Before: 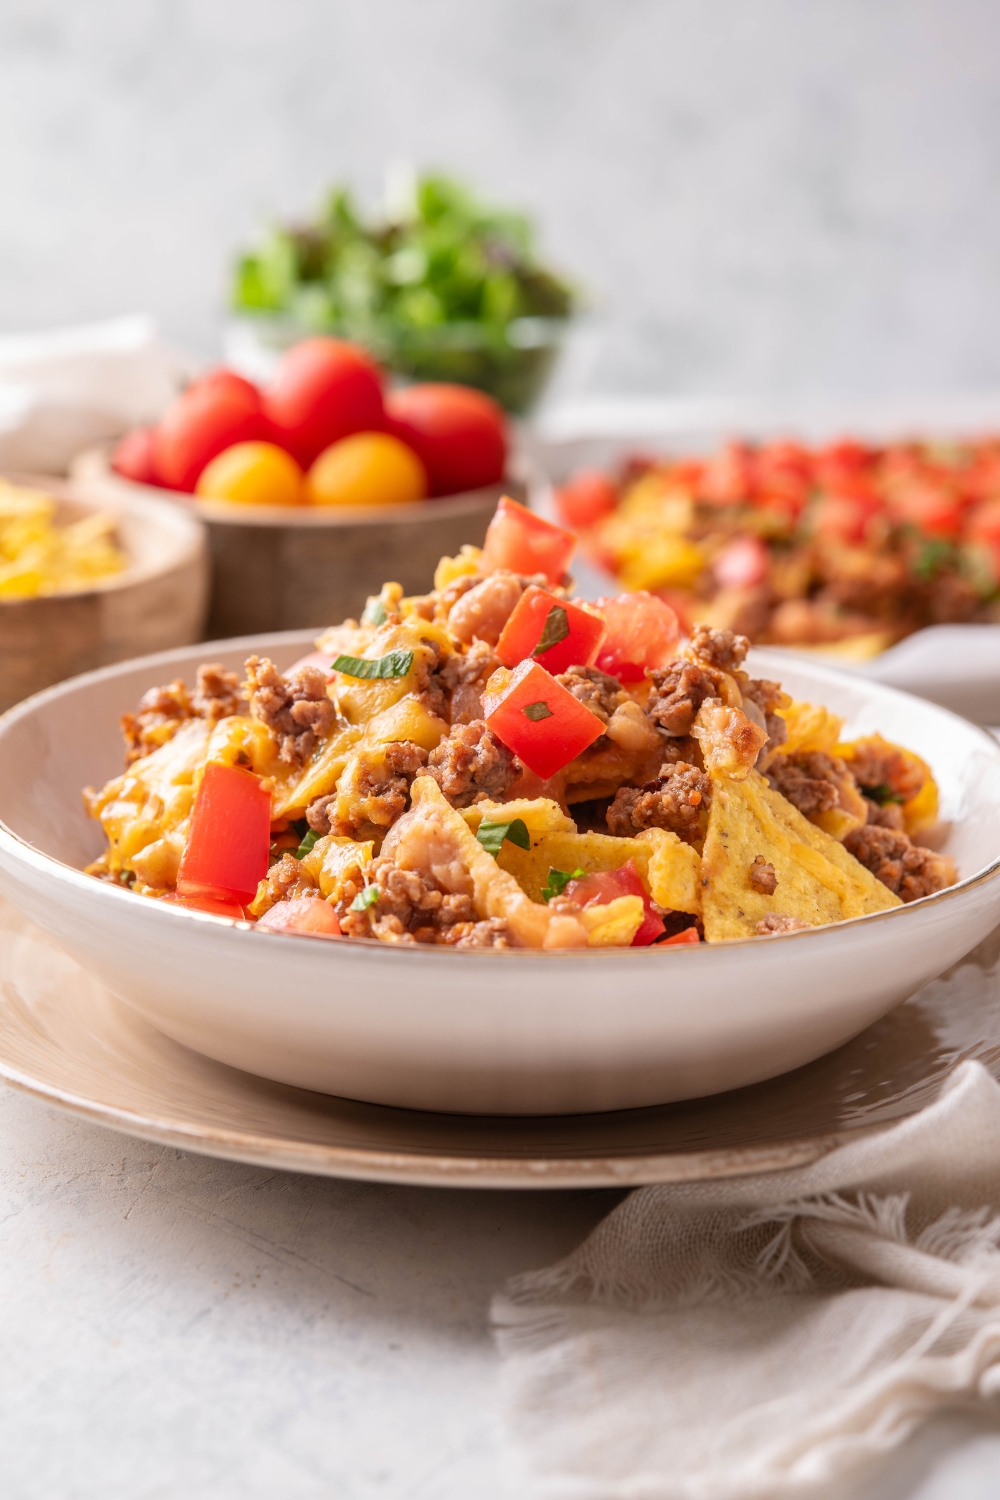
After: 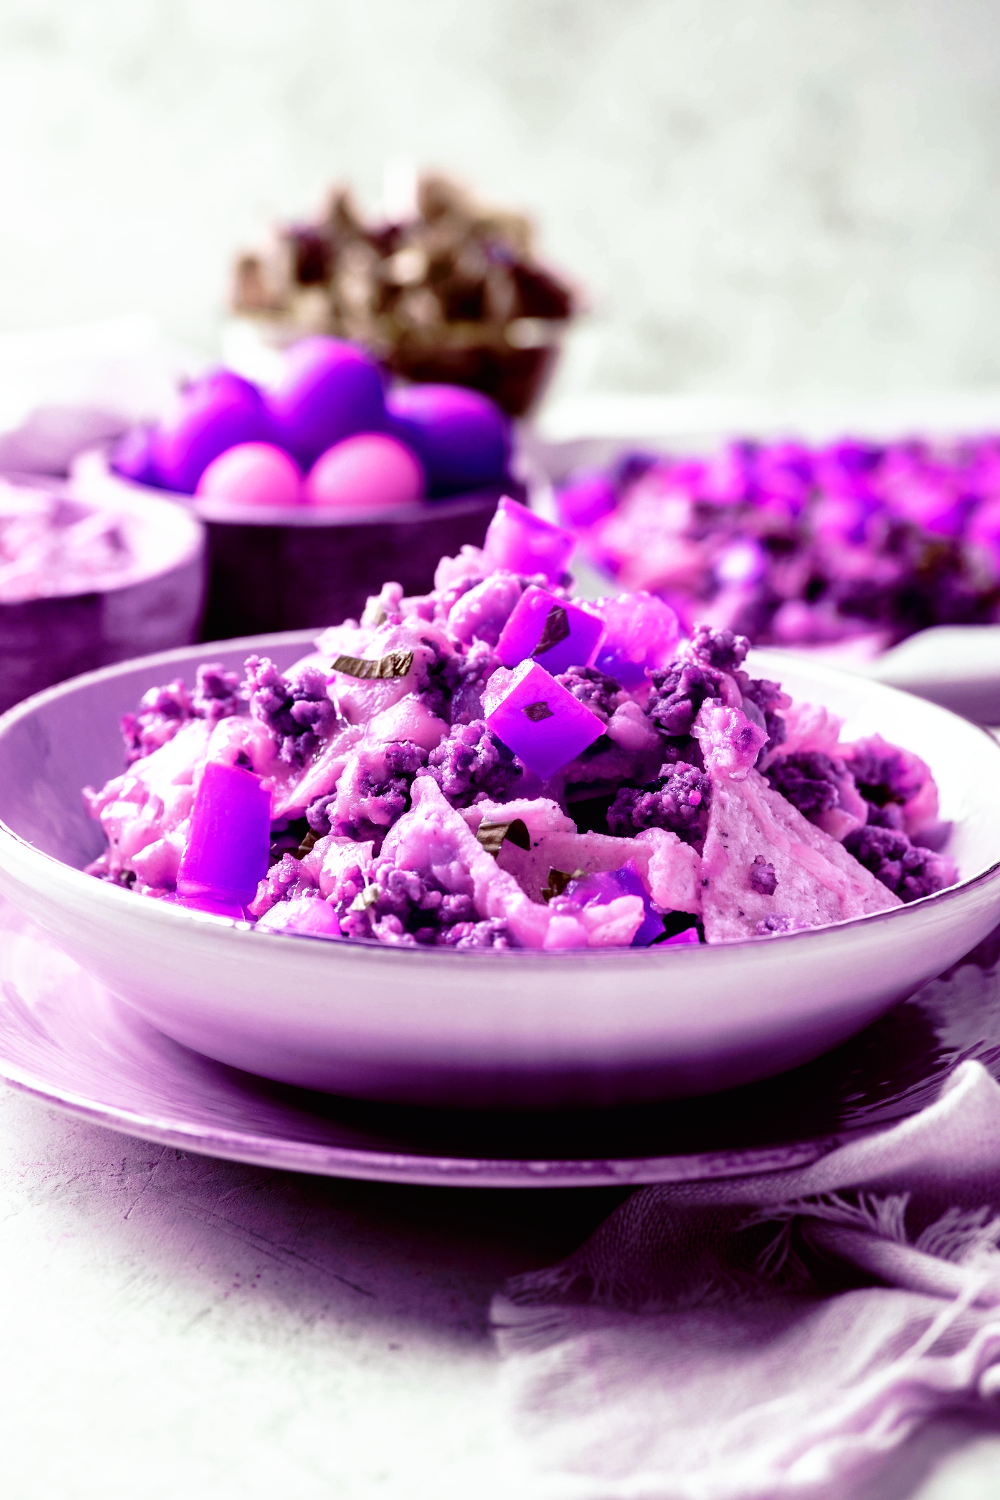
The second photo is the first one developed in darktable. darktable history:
tone curve: curves: ch0 [(0, 0) (0.003, 0.008) (0.011, 0.008) (0.025, 0.008) (0.044, 0.008) (0.069, 0.006) (0.1, 0.006) (0.136, 0.006) (0.177, 0.008) (0.224, 0.012) (0.277, 0.026) (0.335, 0.083) (0.399, 0.165) (0.468, 0.292) (0.543, 0.416) (0.623, 0.535) (0.709, 0.692) (0.801, 0.853) (0.898, 0.981) (1, 1)], preserve colors none
color look up table: target L [97.23, 97.43, 76.68, 85.68, 84.07, 81.73, 78.16, 70.56, 56.93, 44.95, 48.63, 21.68, 200, 74.68, 72.92, 63.97, 63.36, 58.64, 46.18, 44.21, 35.65, 30.37, 32.96, 7.491, 17.58, 81.34, 71.39, 71.23, 64.43, 55.89, 55.52, 50.14, 52.31, 58.42, 47.68, 61.93, 38.66, 36.14, 44, 0.168, 19.33, 0.091, 88.83, 76.48, 65.85, 63.21, 41.59, 31.03, 23.81], target a [-0.299, 0.947, 12.26, -26.56, 3.991, -20.03, -1.756, -4.609, -20.37, 10.01, 12.5, 17.08, 0, 20.73, 30.11, 19.15, 47.94, 52.54, 39.57, 26.74, 28.96, 22.41, 25.8, 44.98, 1.413, 2.499, 10.8, -10.72, -2.467, 26.68, 33.63, 21.64, -15.28, -17.01, -20.38, -17.53, 30.41, -0.294, -8.358, -0.068, 26.84, 0.423, -16.94, -33.61, -31.3, -32.98, -17.05, -11.03, -23.26], target b [3.745, -0.691, 21.95, 46.45, 7.376, 48.83, 41.62, 25.68, 29.17, 16.77, -0.068, 36.97, 0, -21.85, -17.08, -14.3, -34.85, -27.78, -62.7, -34.22, -43.09, -34.09, -17.38, -35.34, -3.55, -14.71, -27.69, 8.809, 1.458, -50.64, -50.83, -37.72, 13.36, 1.441, 22.09, -10.18, -48.95, 0.949, -3.311, 0.249, -27.69, -0.122, 13.49, 43.88, 35.1, 33.26, 19.25, 17.43, 40.52], num patches 49
